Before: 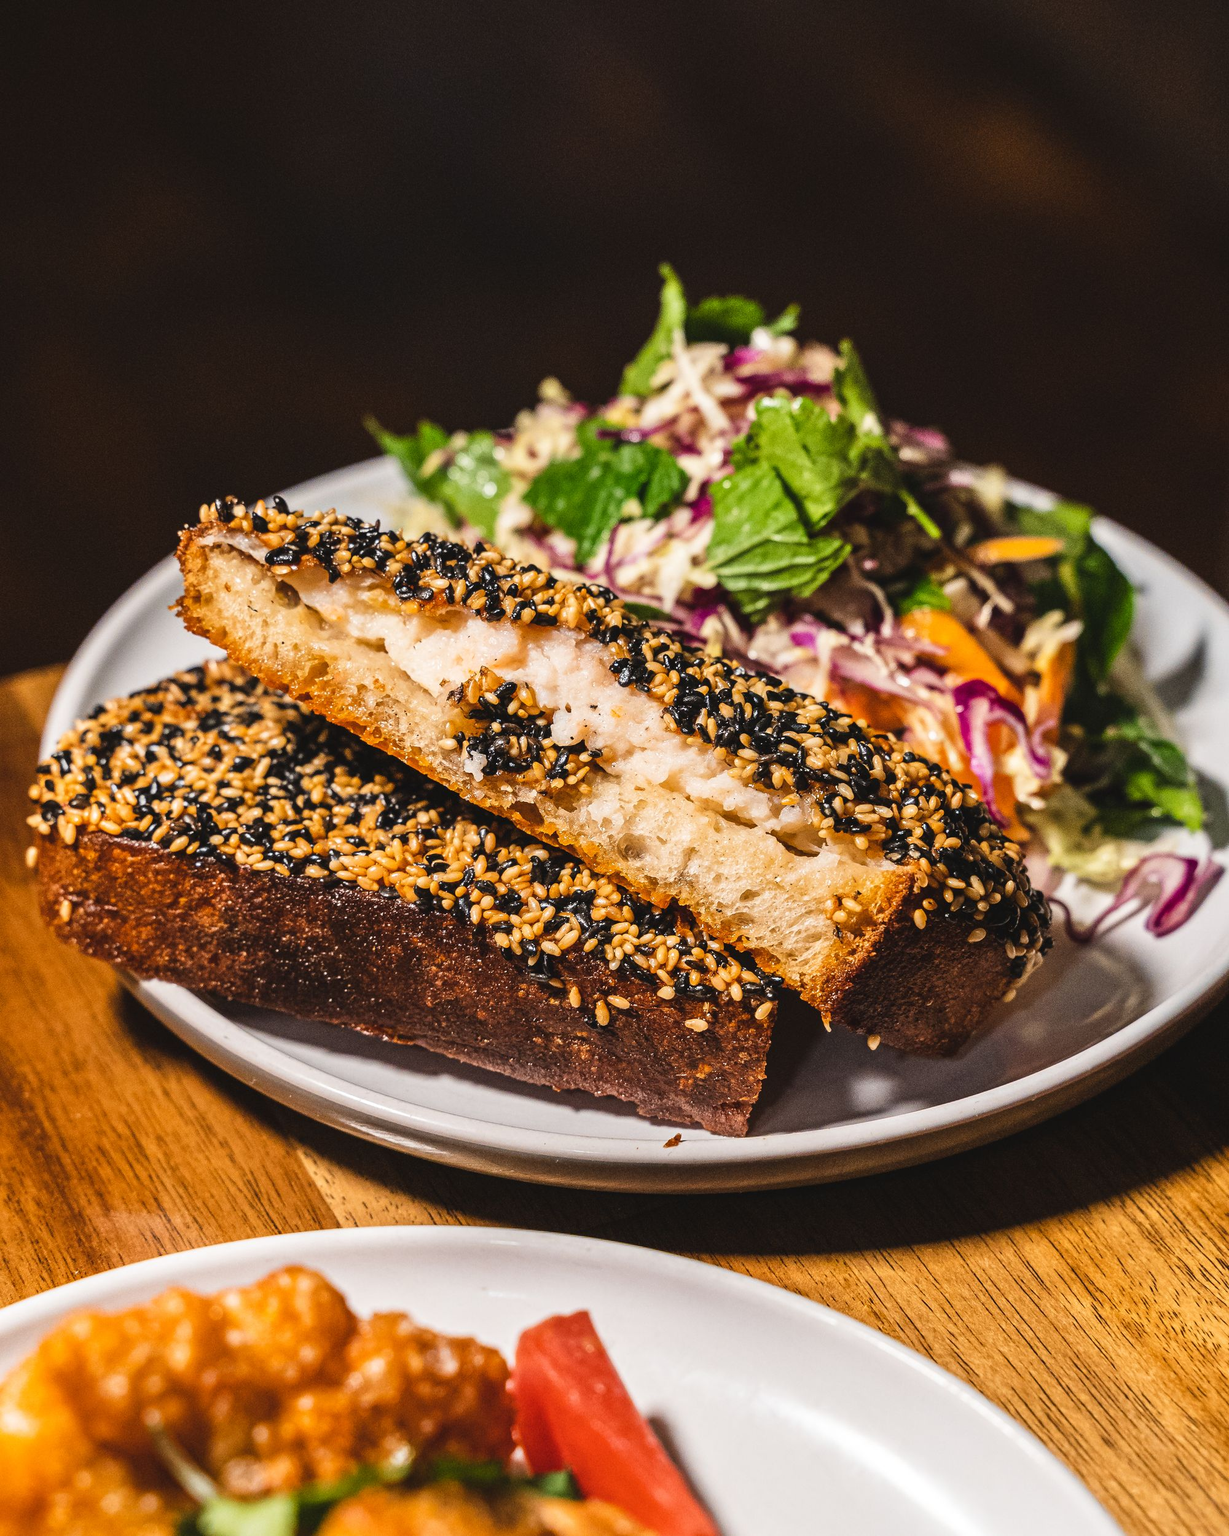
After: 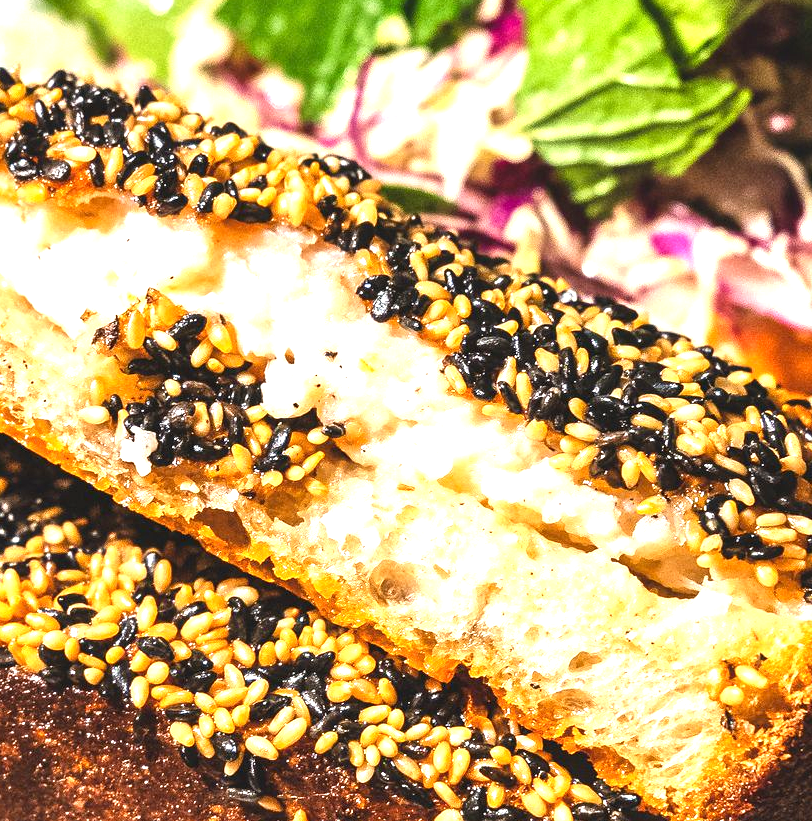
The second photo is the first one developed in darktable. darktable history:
crop: left 31.79%, top 31.846%, right 27.601%, bottom 35.313%
exposure: exposure 1.161 EV, compensate highlight preservation false
